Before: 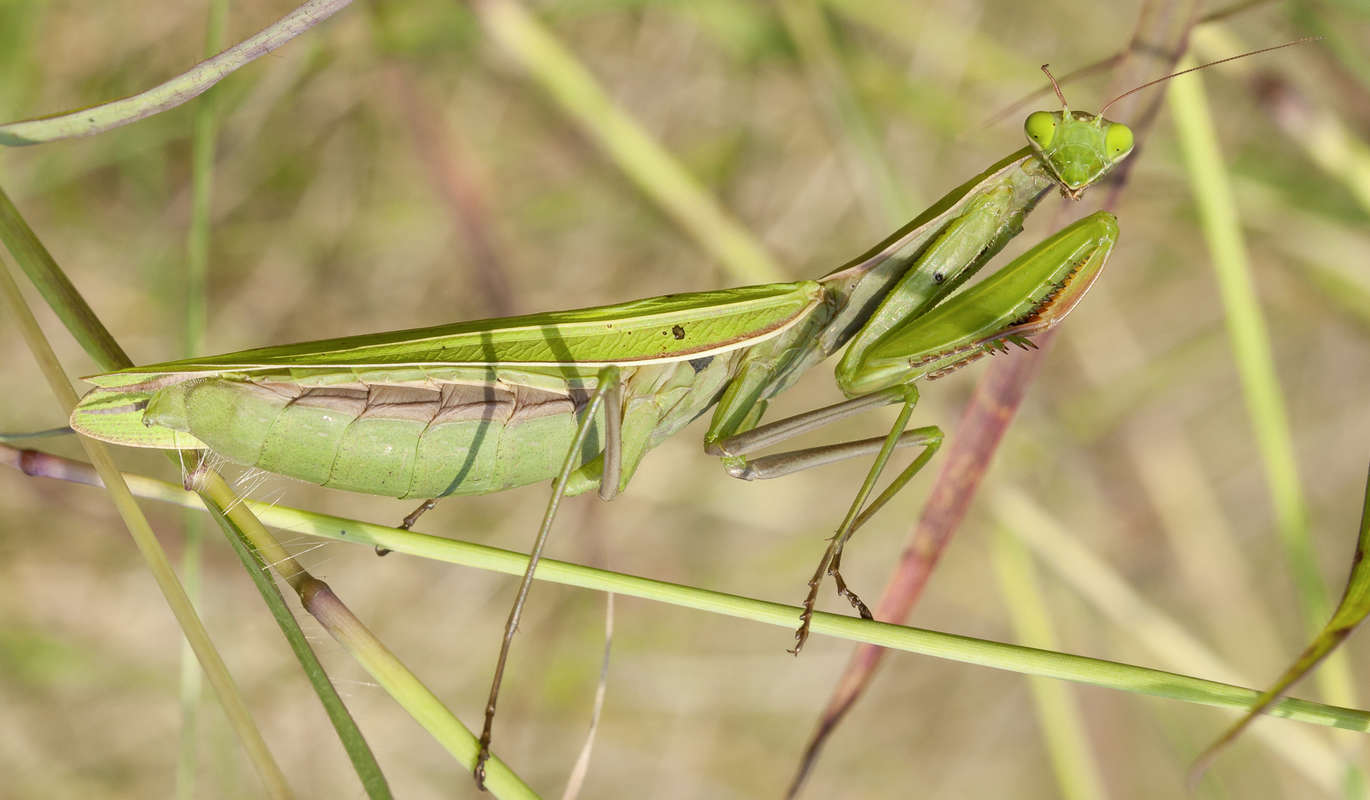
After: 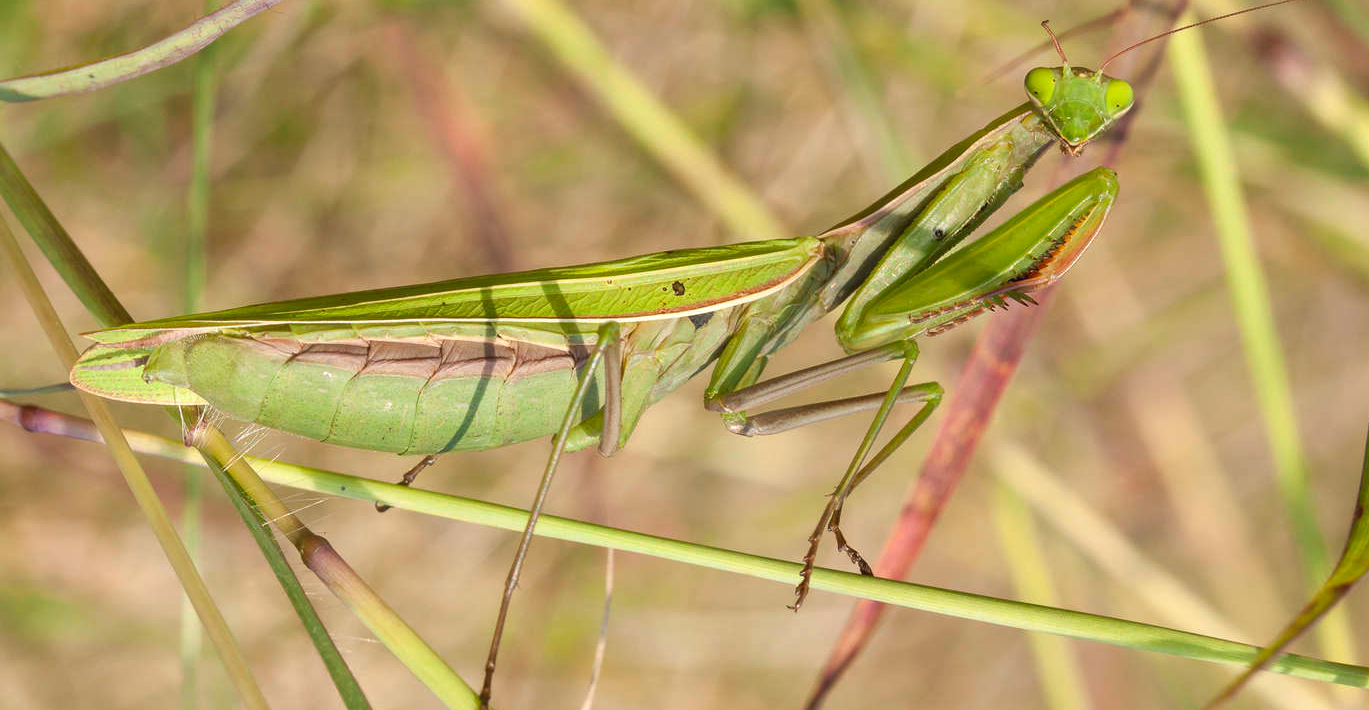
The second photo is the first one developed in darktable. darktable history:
crop and rotate: top 5.609%, bottom 5.609%
exposure: exposure 0.128 EV, compensate highlight preservation false
